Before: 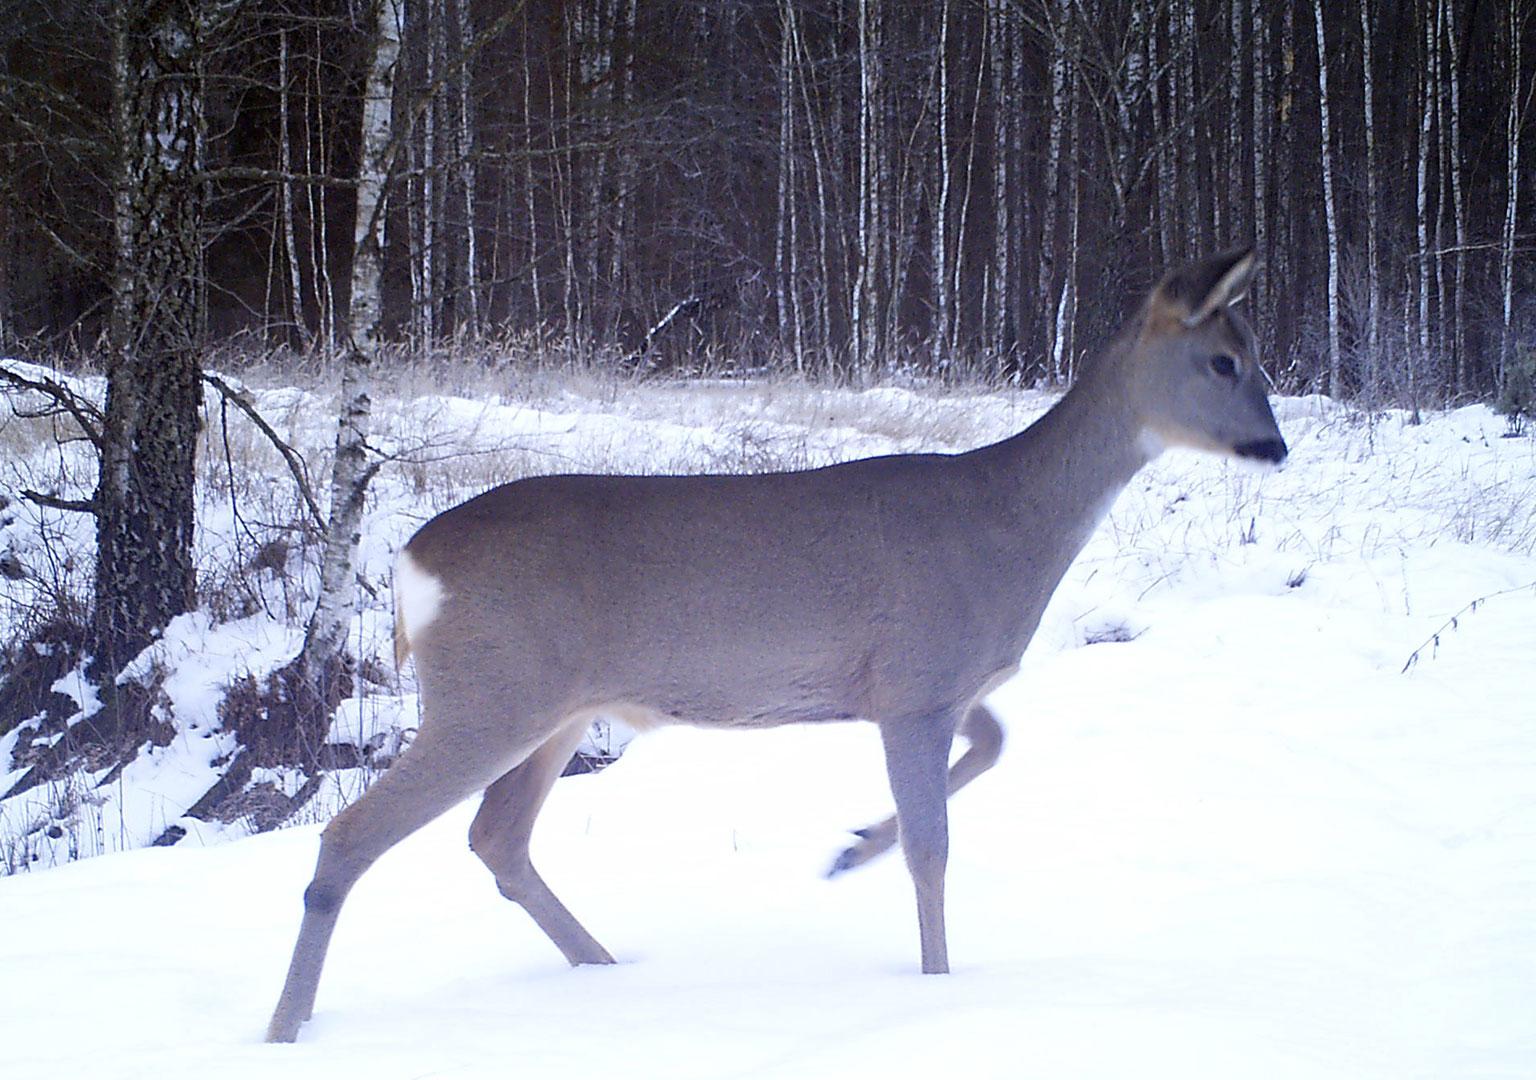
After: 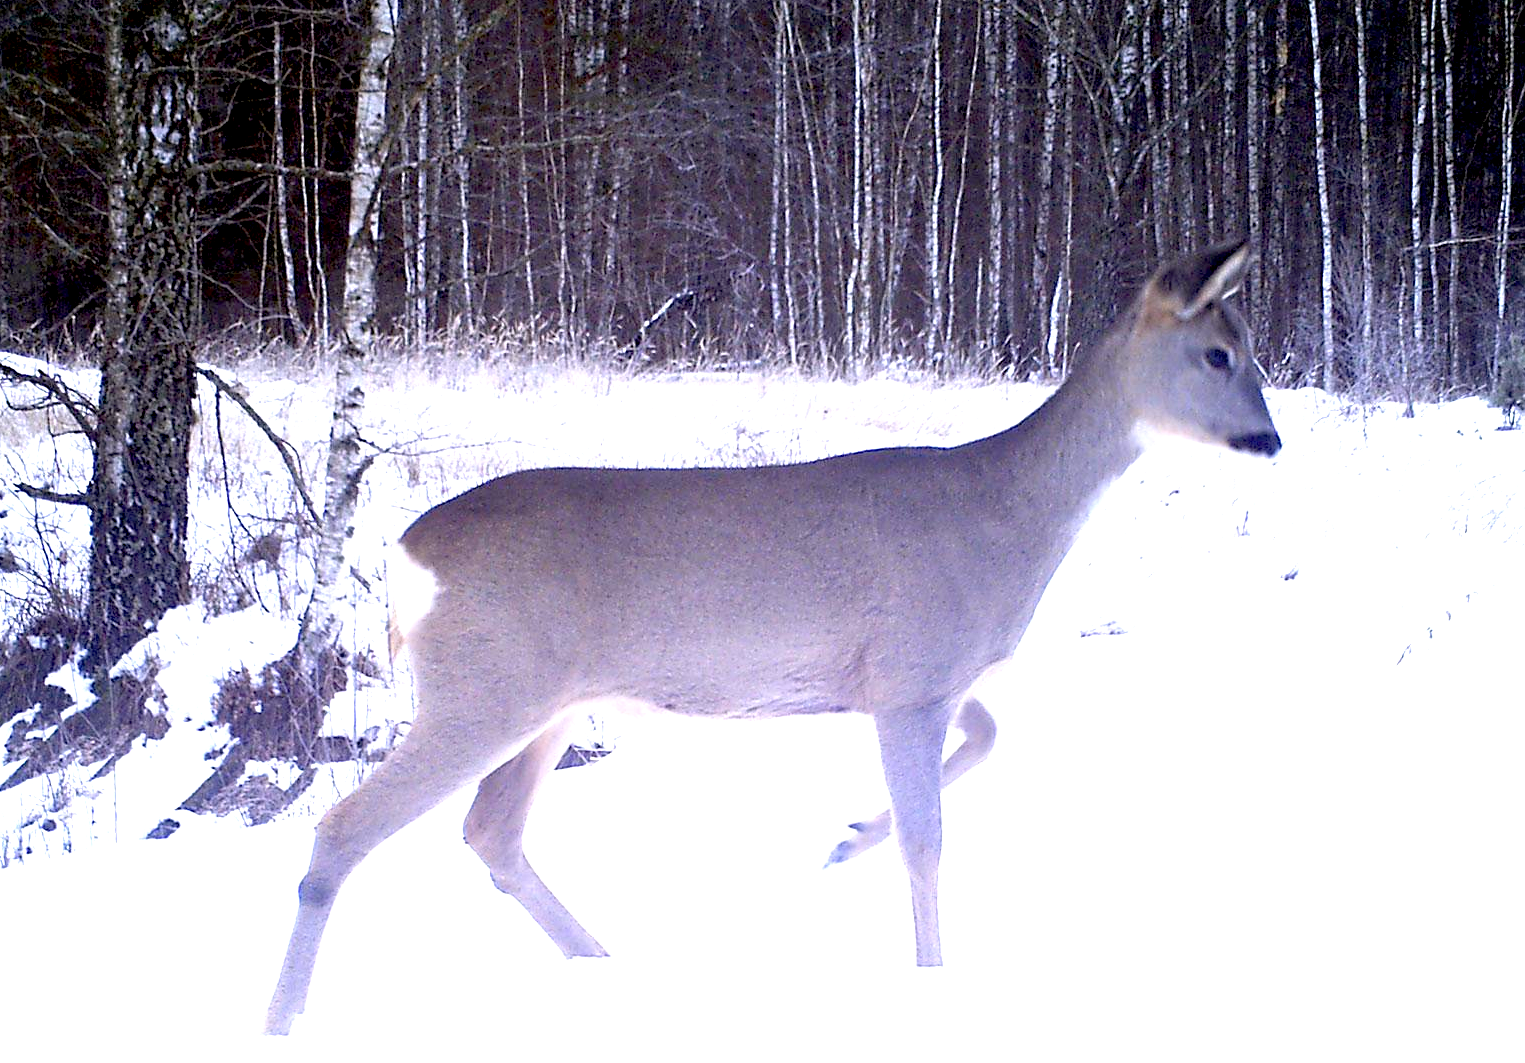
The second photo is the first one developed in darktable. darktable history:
crop: left 0.415%, top 0.672%, right 0.253%, bottom 0.871%
color correction: highlights a* 2.94, highlights b* -0.955, shadows a* -0.102, shadows b* 2.09, saturation 0.985
exposure: black level correction 0.011, exposure 1.082 EV, compensate highlight preservation false
